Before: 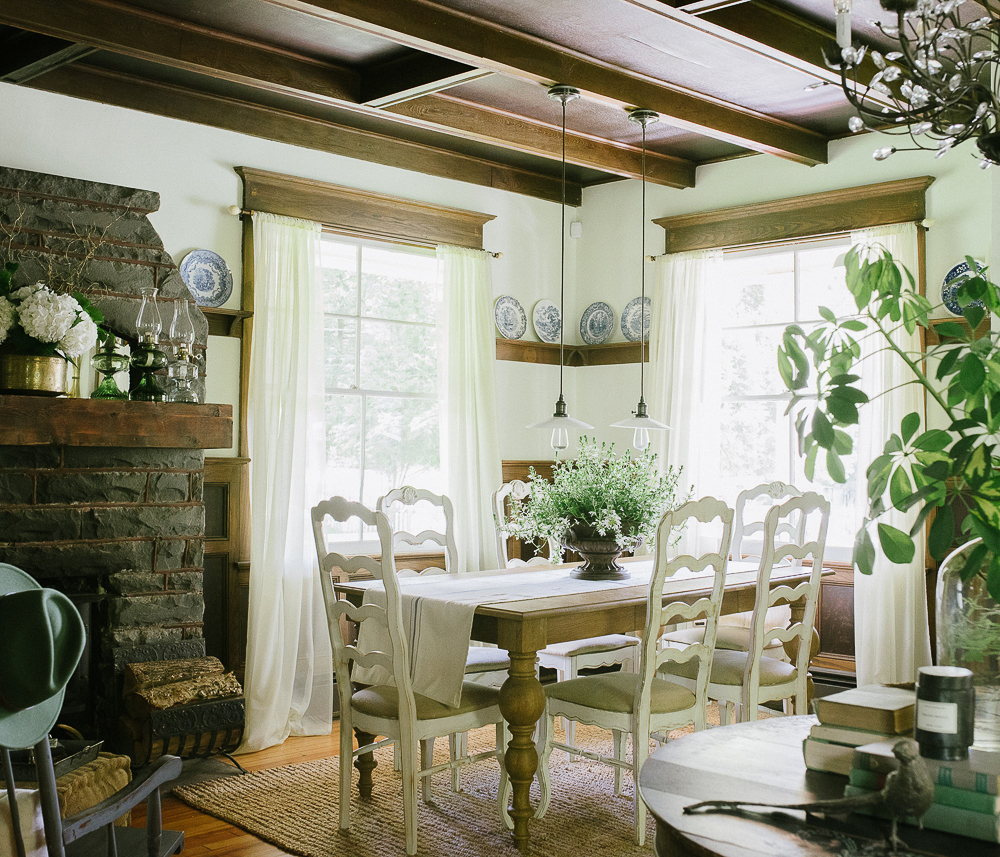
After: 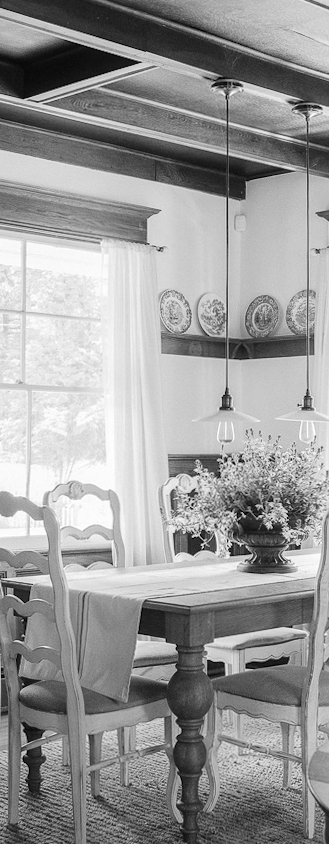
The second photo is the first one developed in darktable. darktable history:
monochrome: on, module defaults
rotate and perspective: rotation -0.45°, automatic cropping original format, crop left 0.008, crop right 0.992, crop top 0.012, crop bottom 0.988
crop: left 33.36%, right 33.36%
local contrast: on, module defaults
